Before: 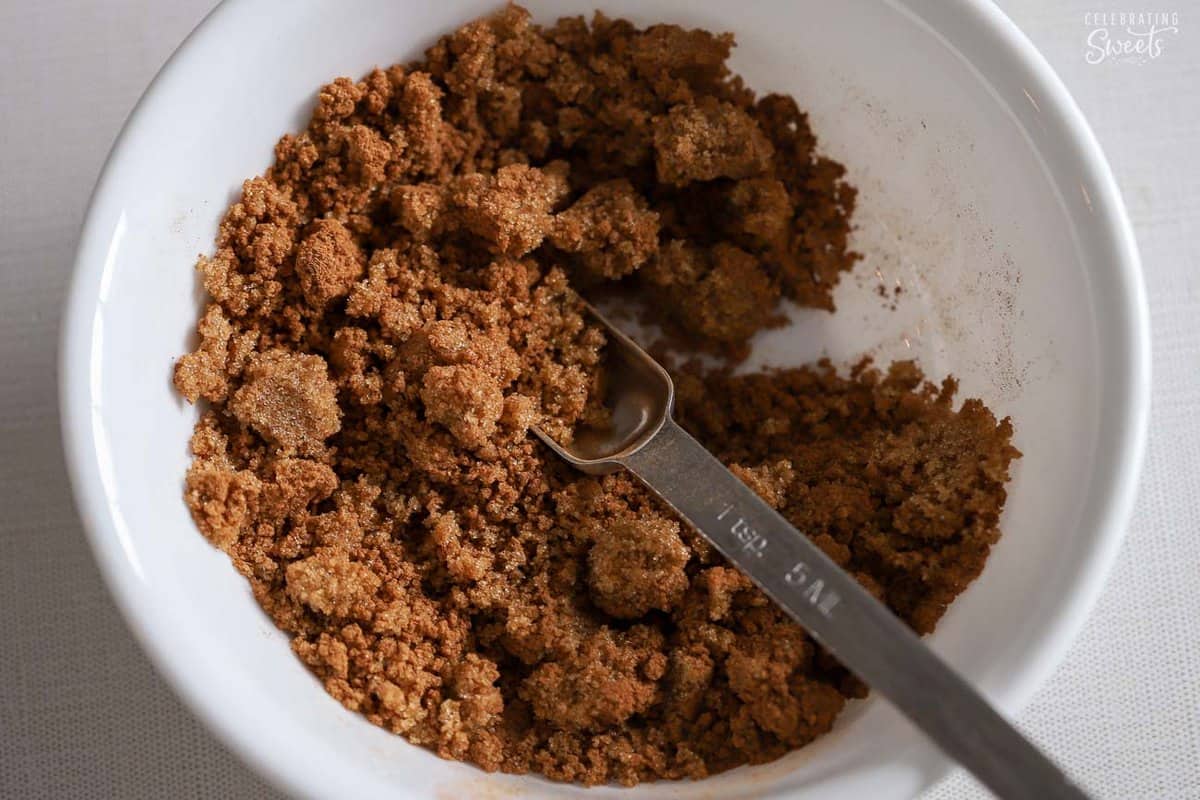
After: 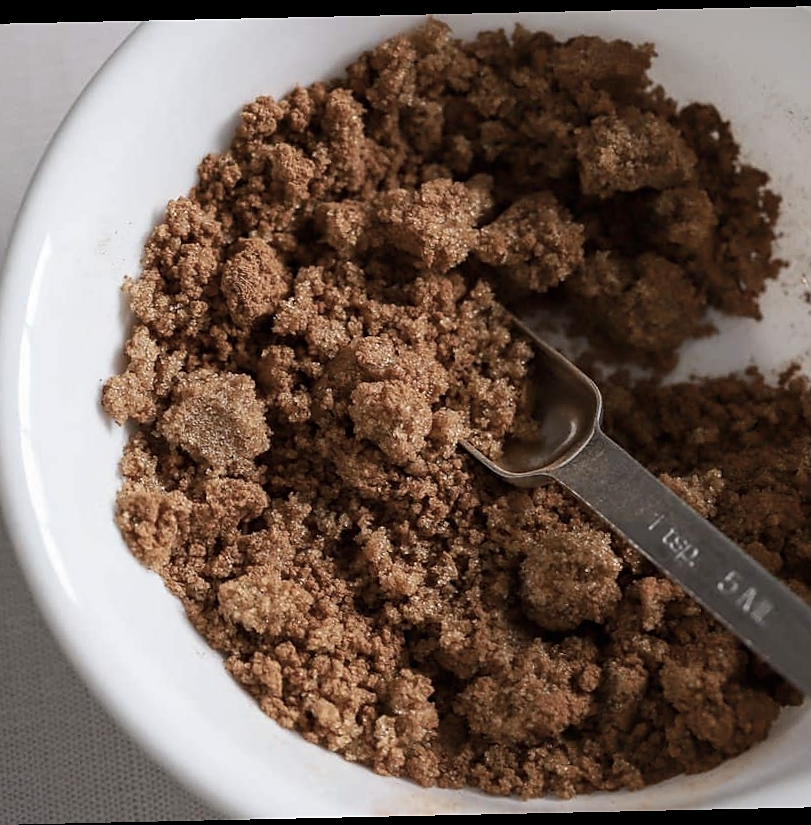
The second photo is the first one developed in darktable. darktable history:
crop and rotate: left 6.617%, right 26.717%
sharpen: radius 1.458, amount 0.398, threshold 1.271
rotate and perspective: rotation -1.24°, automatic cropping off
contrast brightness saturation: contrast 0.1, saturation -0.36
